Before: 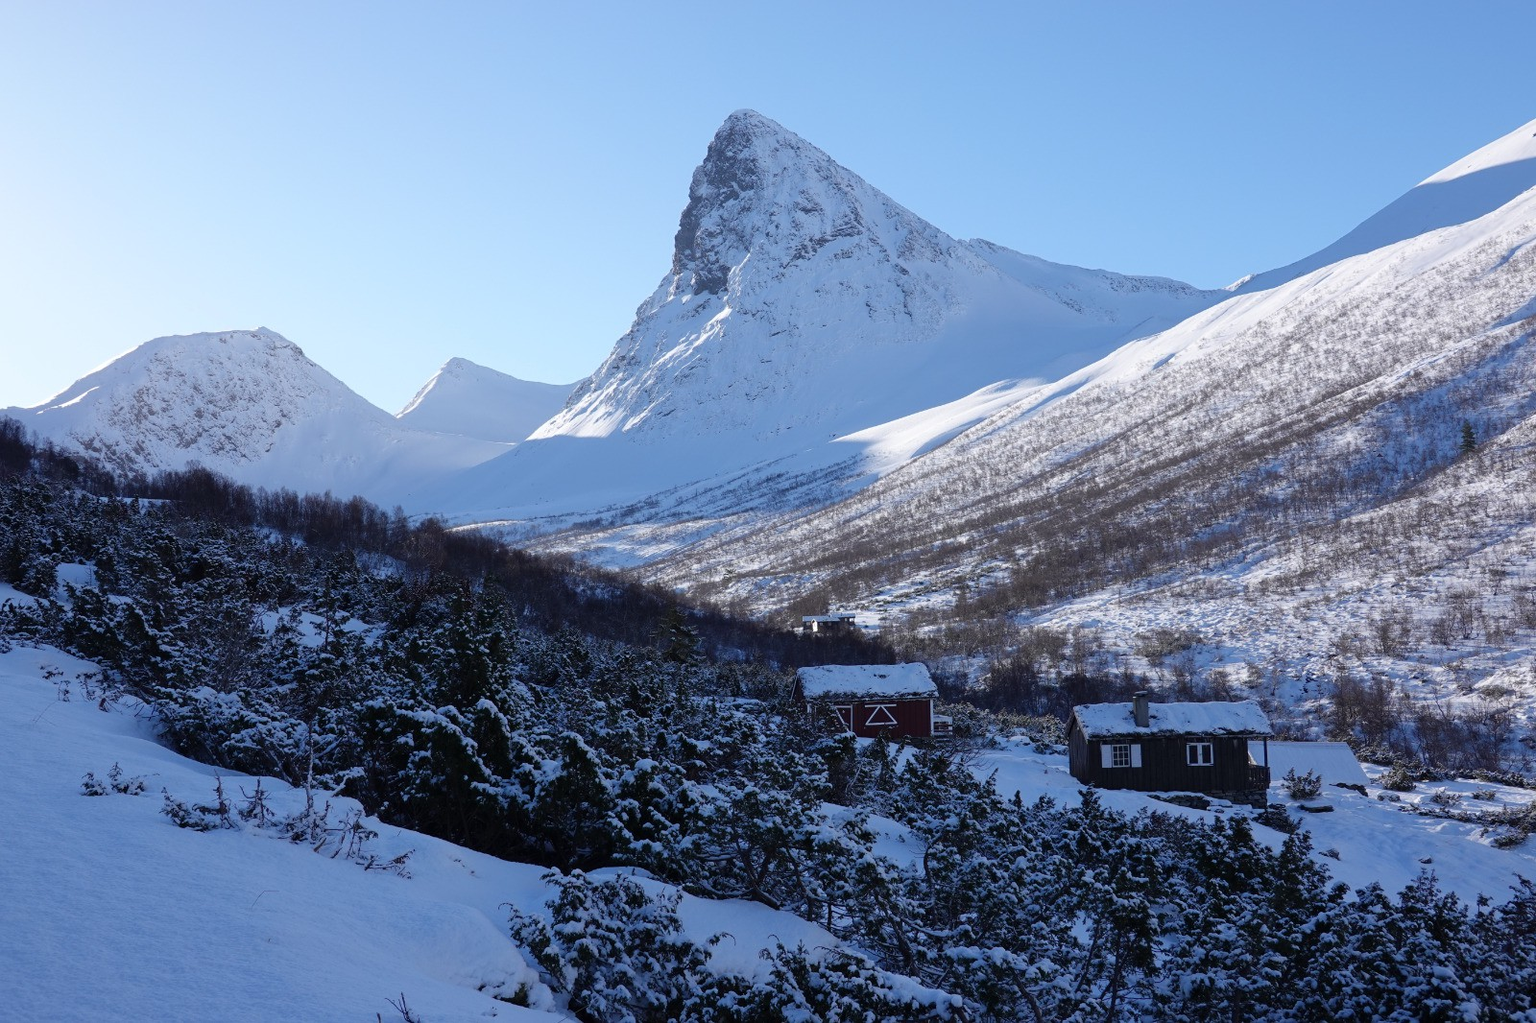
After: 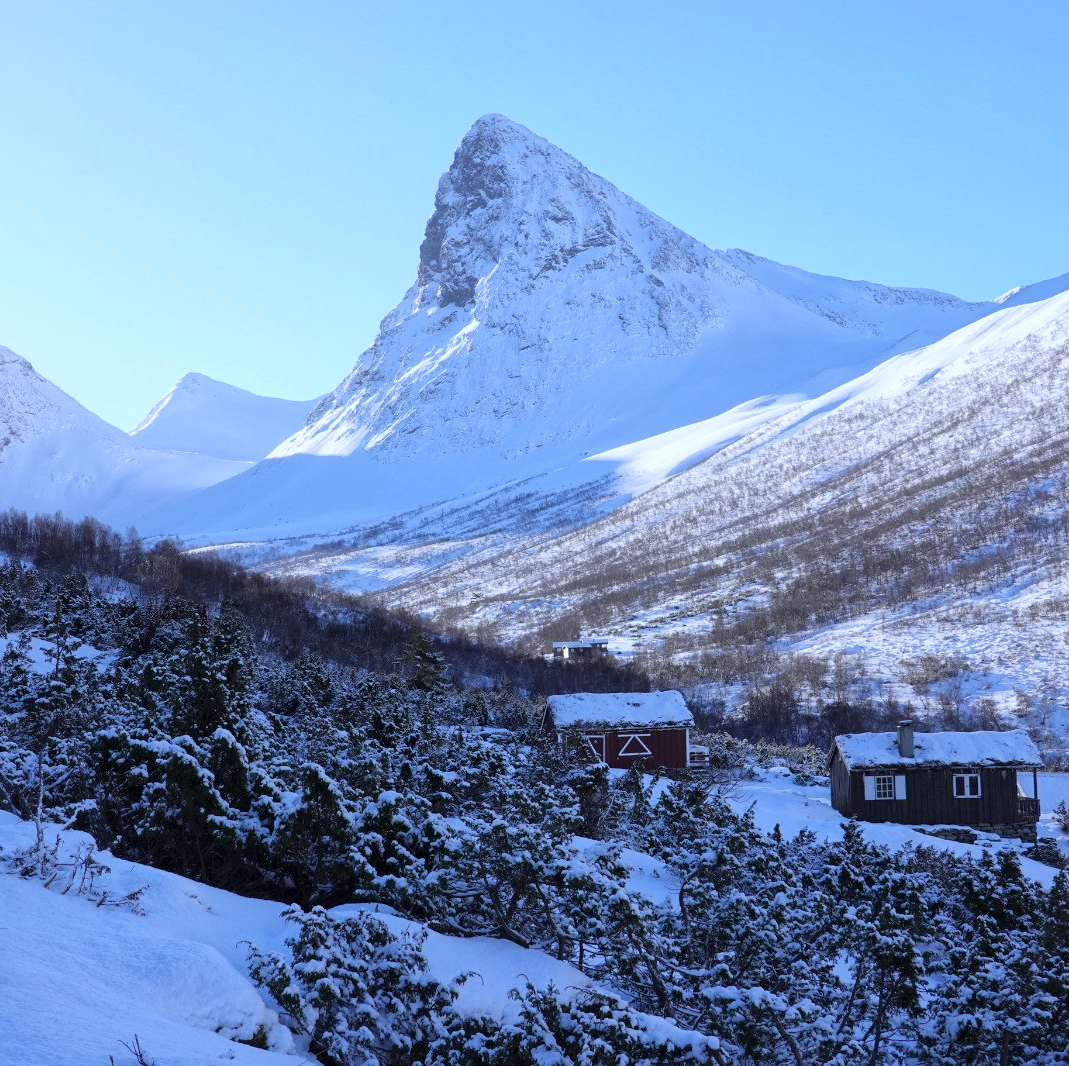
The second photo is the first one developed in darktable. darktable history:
global tonemap: drago (1, 100), detail 1
crop and rotate: left 17.732%, right 15.423%
exposure: black level correction 0, exposure 0.5 EV, compensate highlight preservation false
white balance: red 0.954, blue 1.079
